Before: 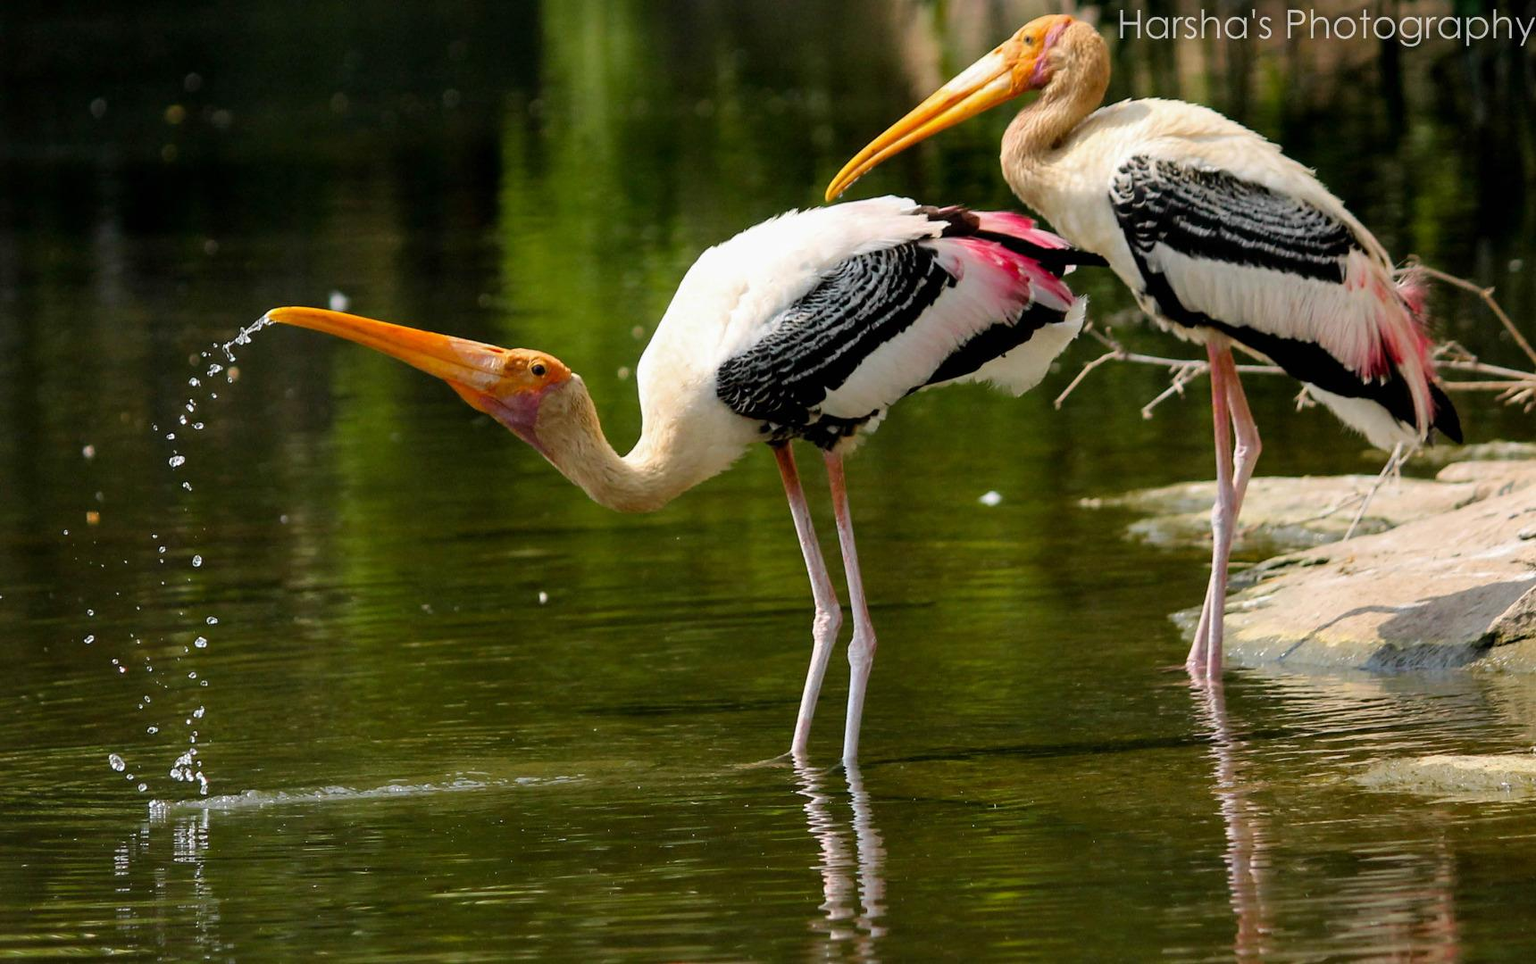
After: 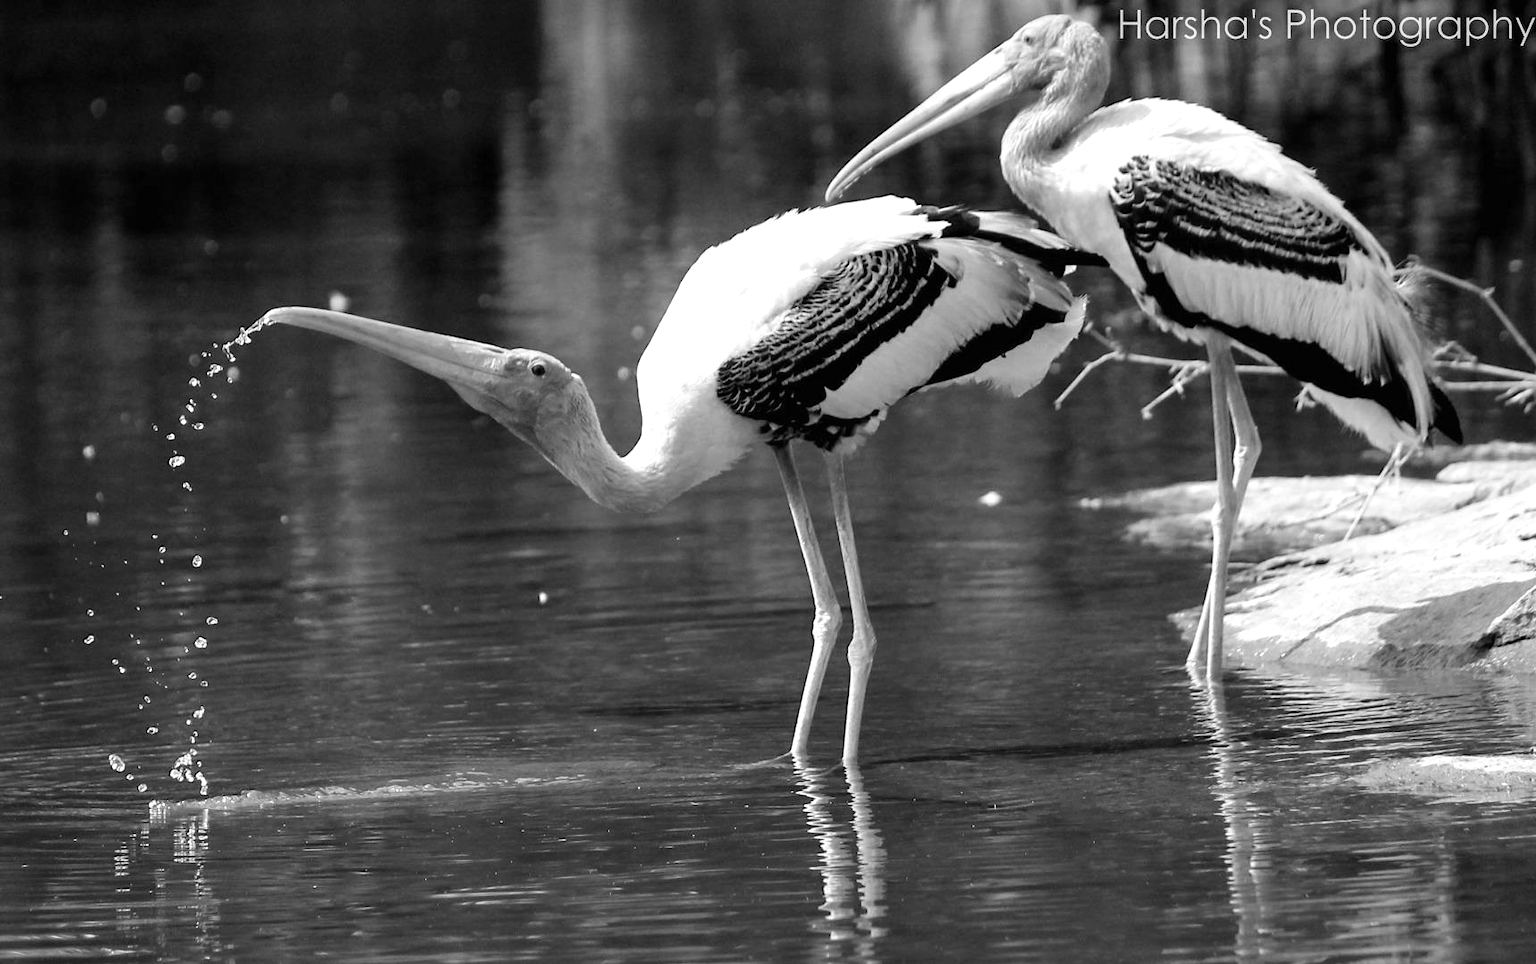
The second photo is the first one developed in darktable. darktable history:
exposure: black level correction 0, exposure 0.5 EV, compensate highlight preservation false
contrast brightness saturation: saturation -0.998
